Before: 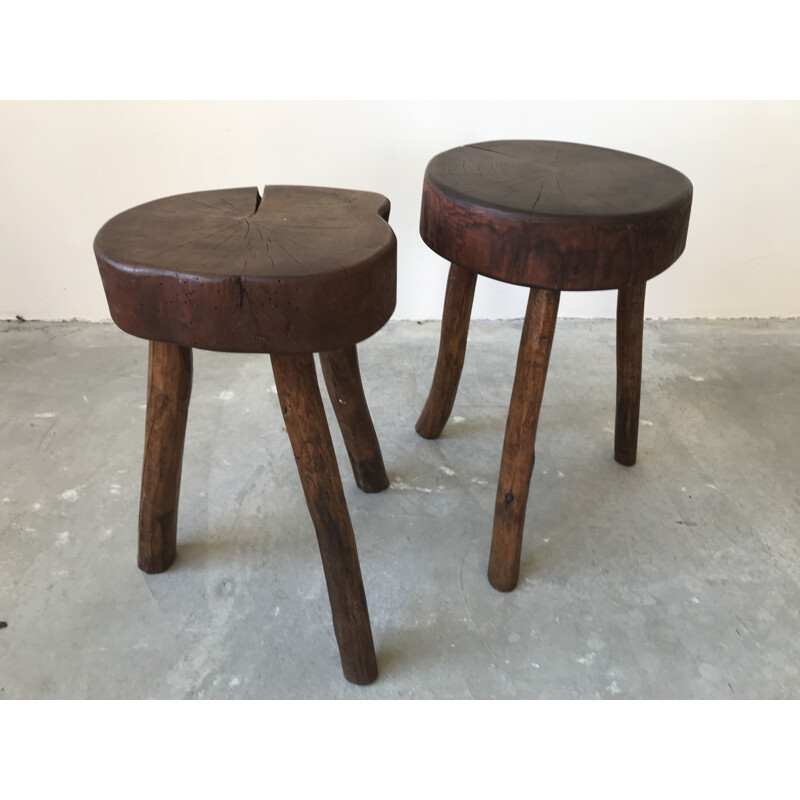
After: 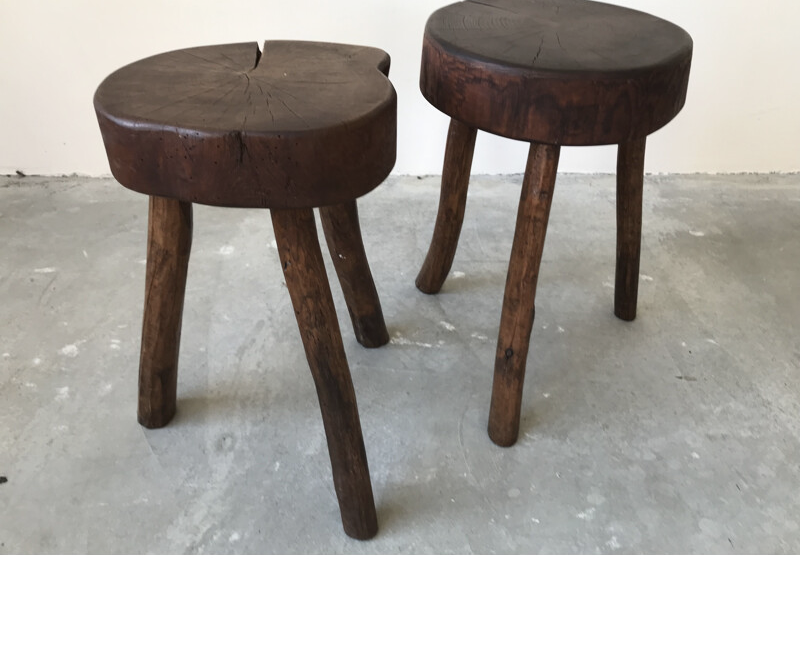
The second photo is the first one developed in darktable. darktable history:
crop and rotate: top 18.268%
tone equalizer: mask exposure compensation -0.498 EV
contrast brightness saturation: contrast 0.111, saturation -0.162
